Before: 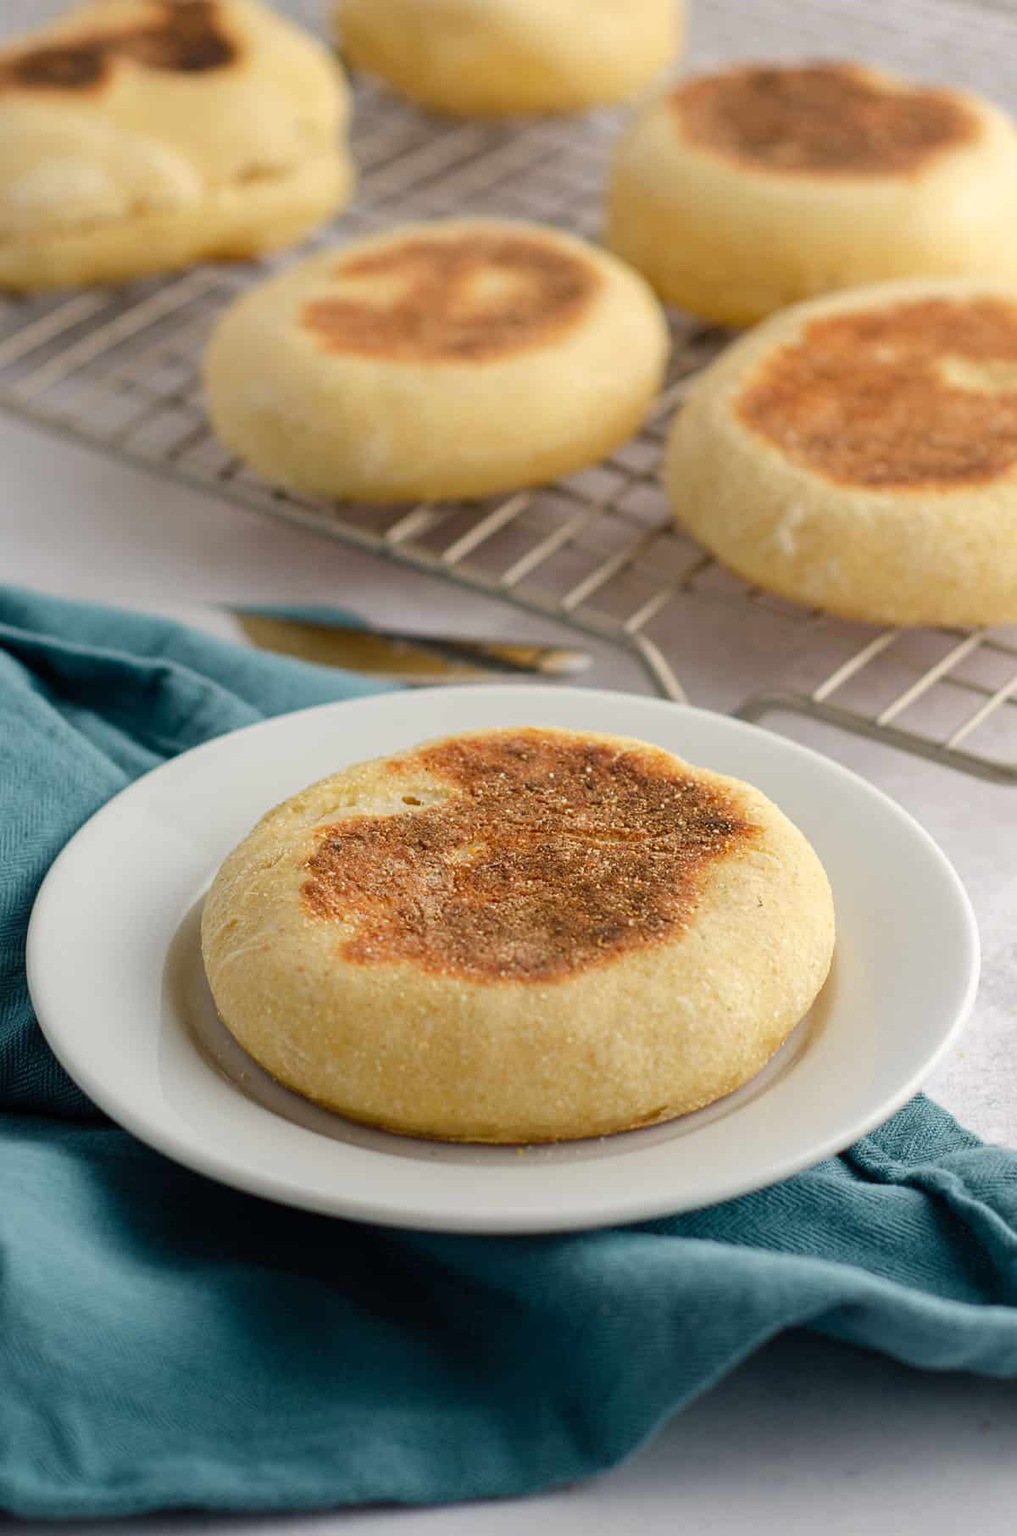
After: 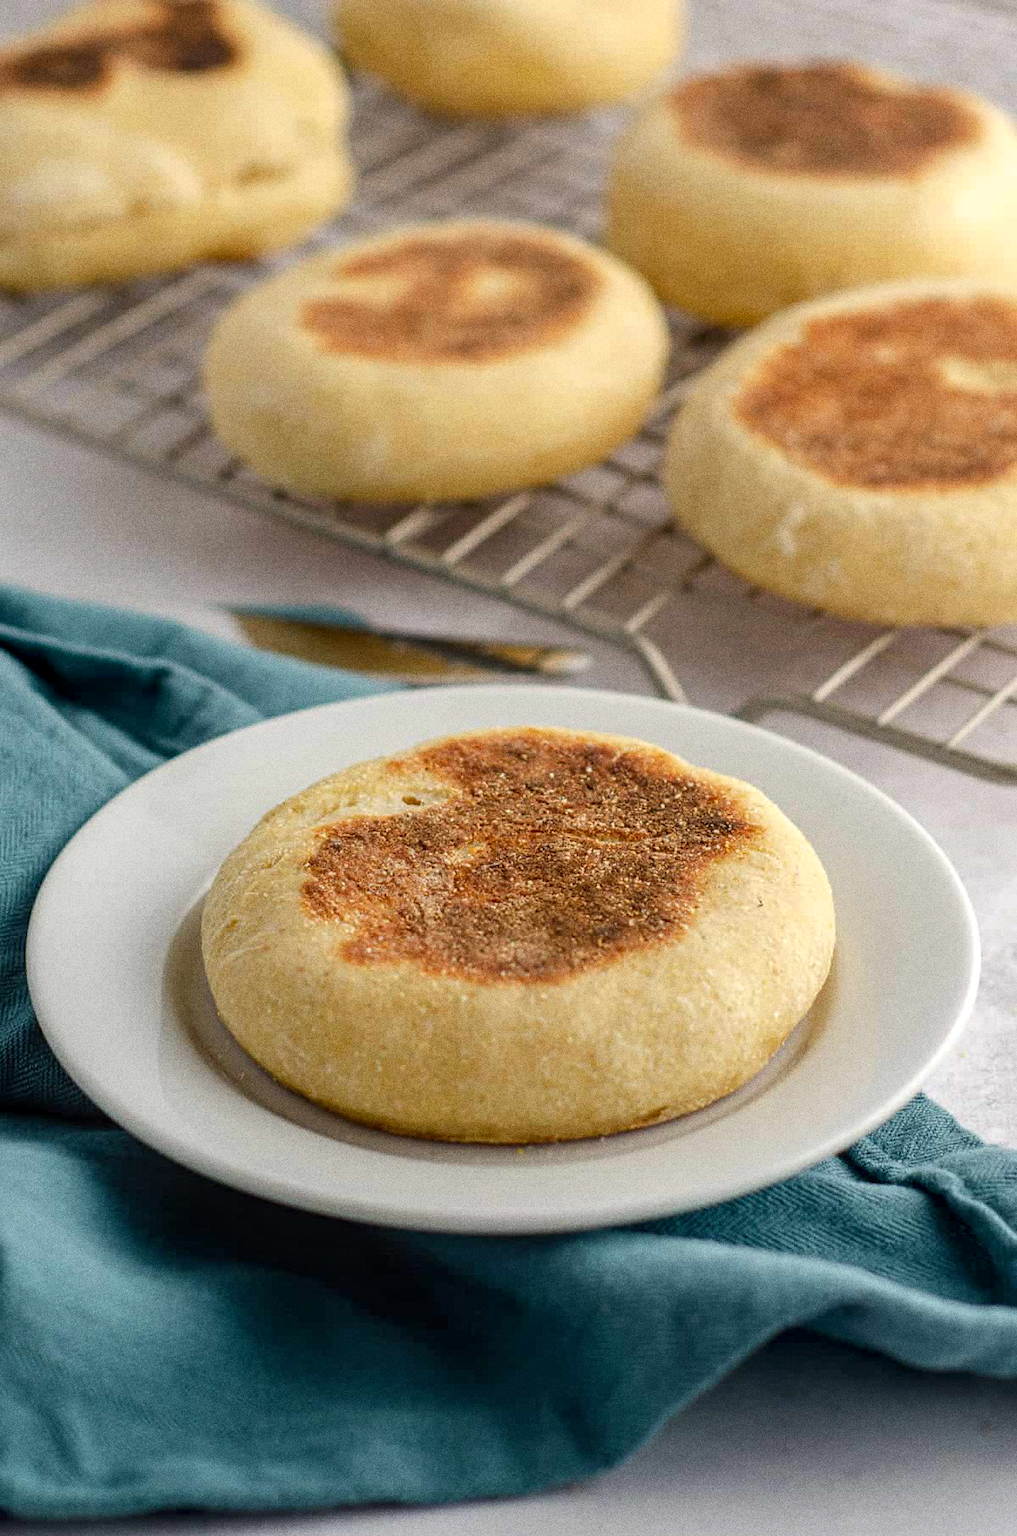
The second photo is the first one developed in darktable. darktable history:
grain: coarseness 0.09 ISO, strength 40%
local contrast: on, module defaults
